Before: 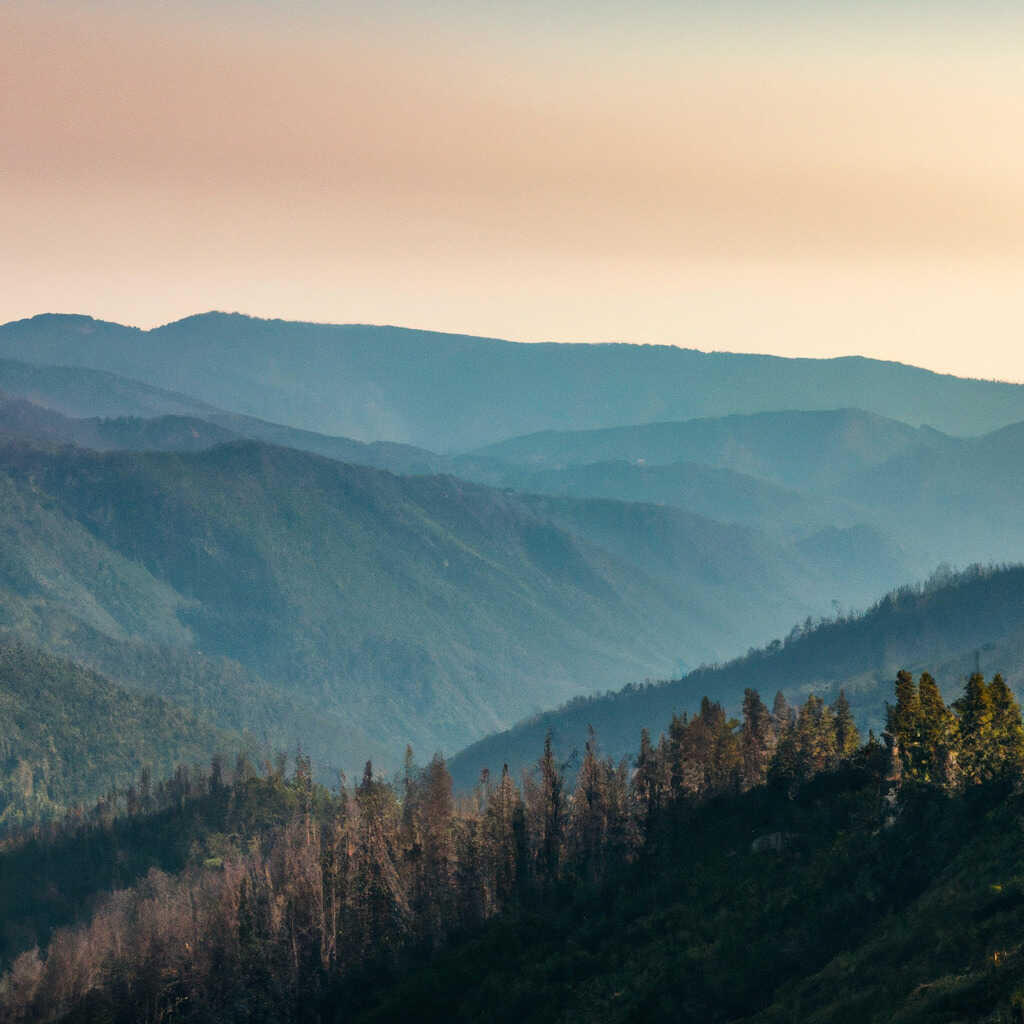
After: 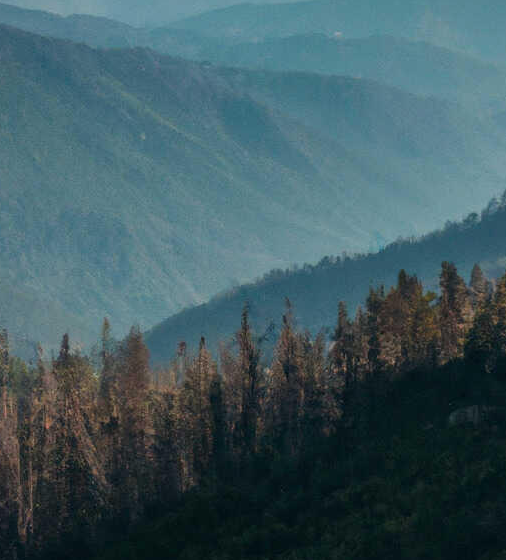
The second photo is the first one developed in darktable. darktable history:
crop: left 29.672%, top 41.786%, right 20.851%, bottom 3.487%
